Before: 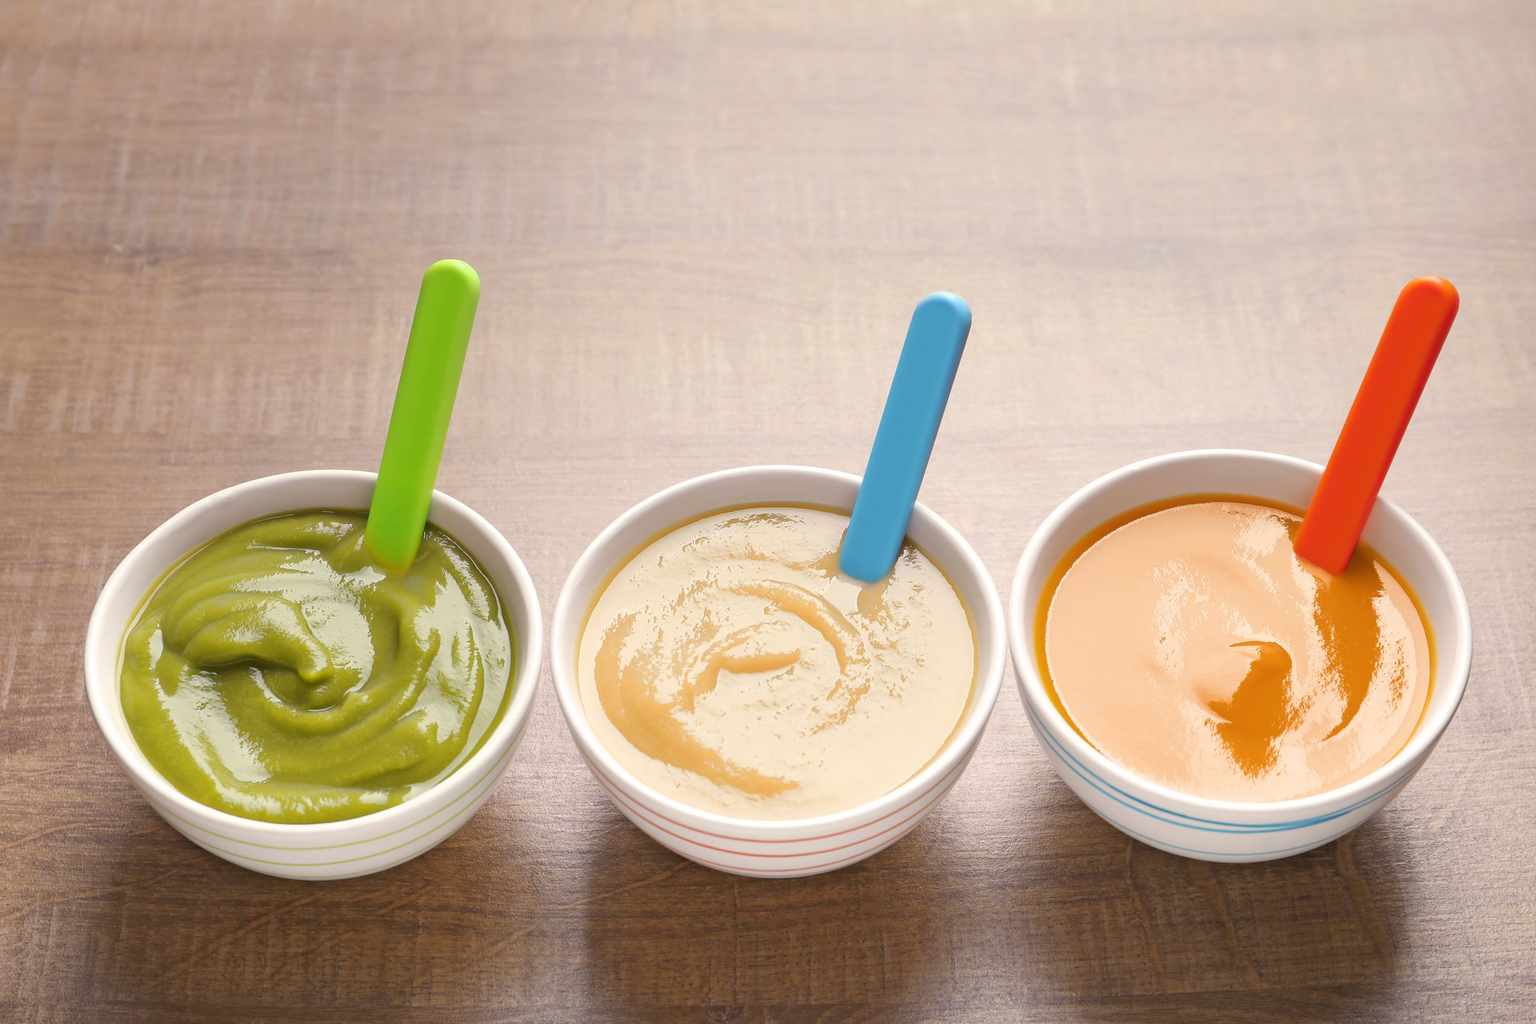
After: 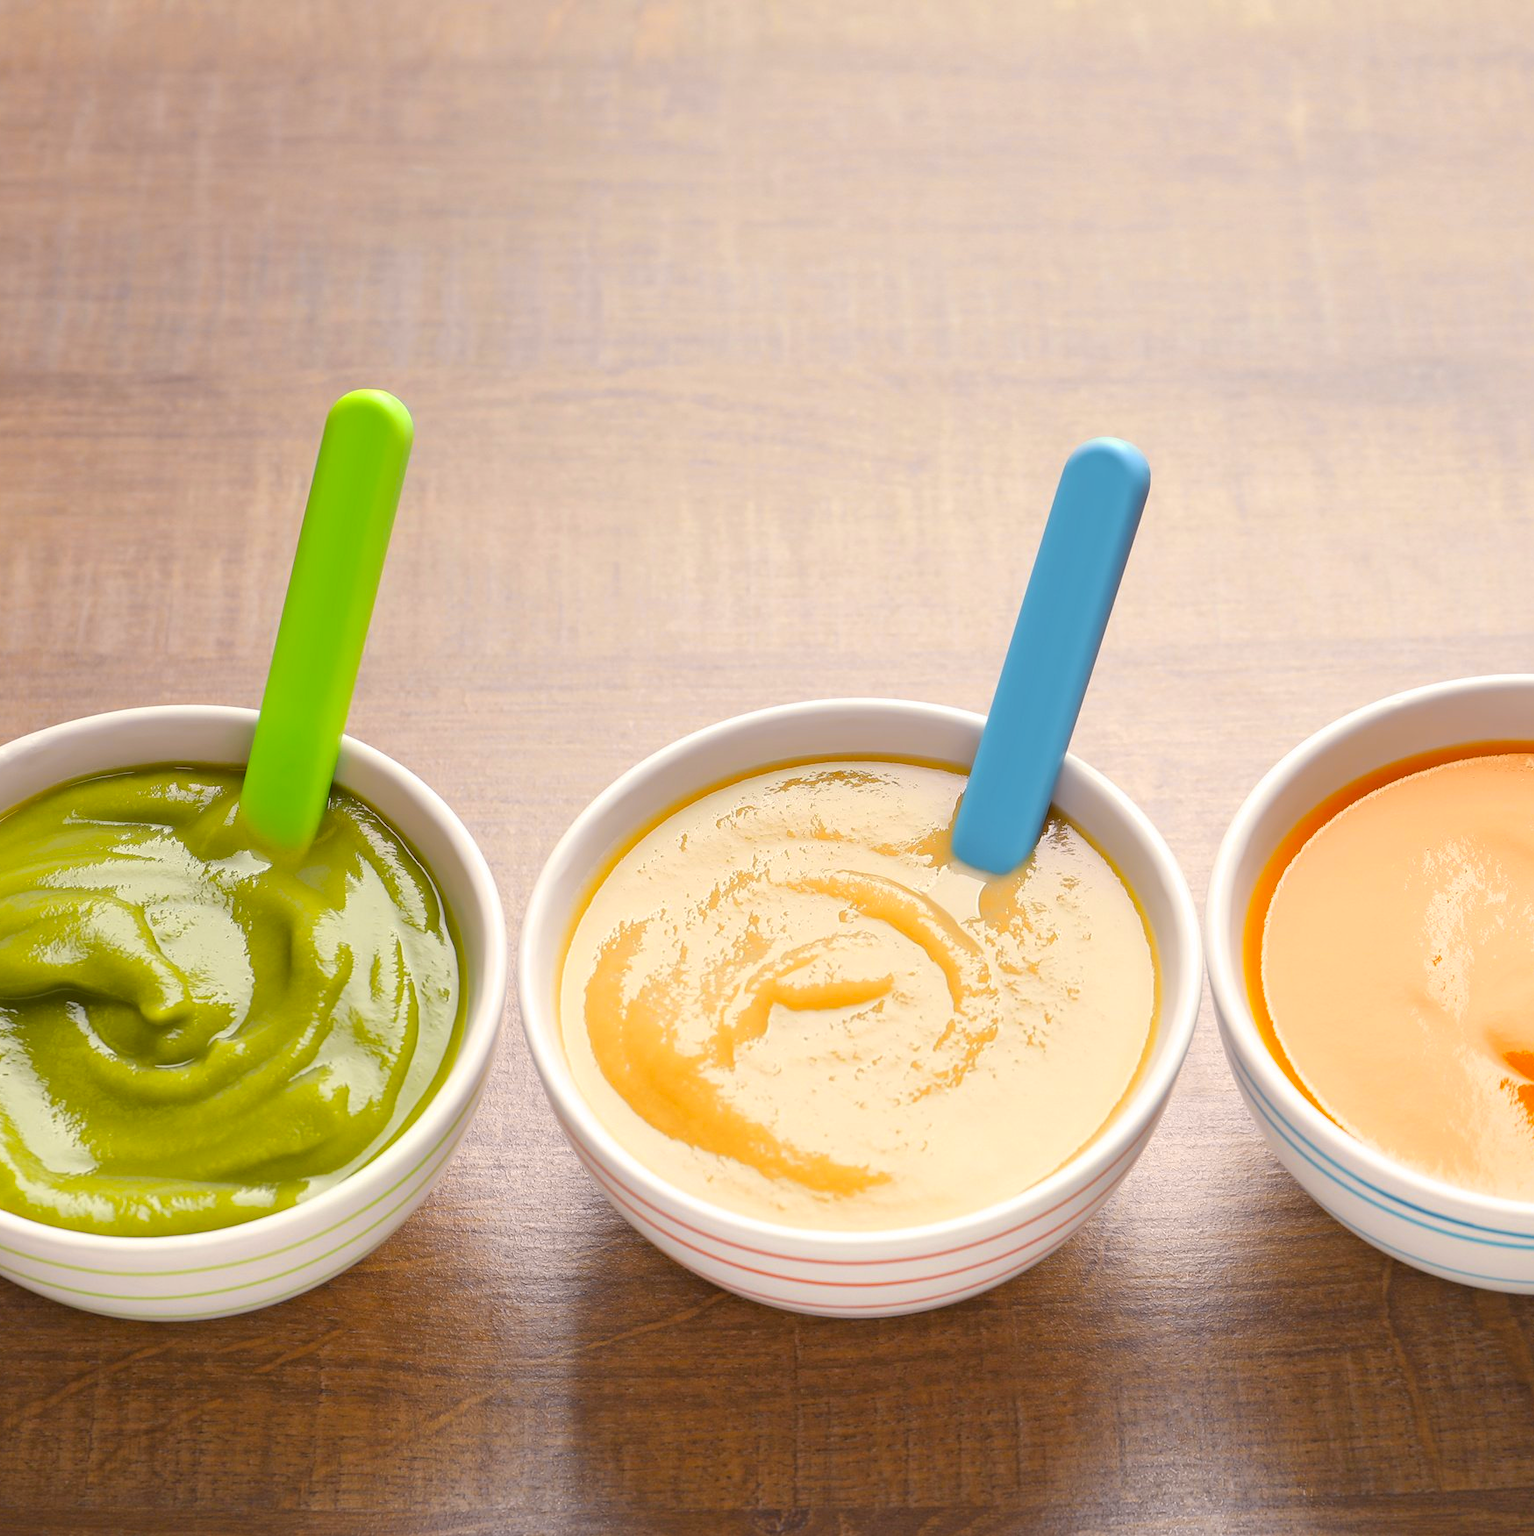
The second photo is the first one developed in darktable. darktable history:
crop and rotate: left 13.374%, right 20.061%
color zones: curves: ch0 [(0.224, 0.526) (0.75, 0.5)]; ch1 [(0.055, 0.526) (0.224, 0.761) (0.377, 0.526) (0.75, 0.5)]
